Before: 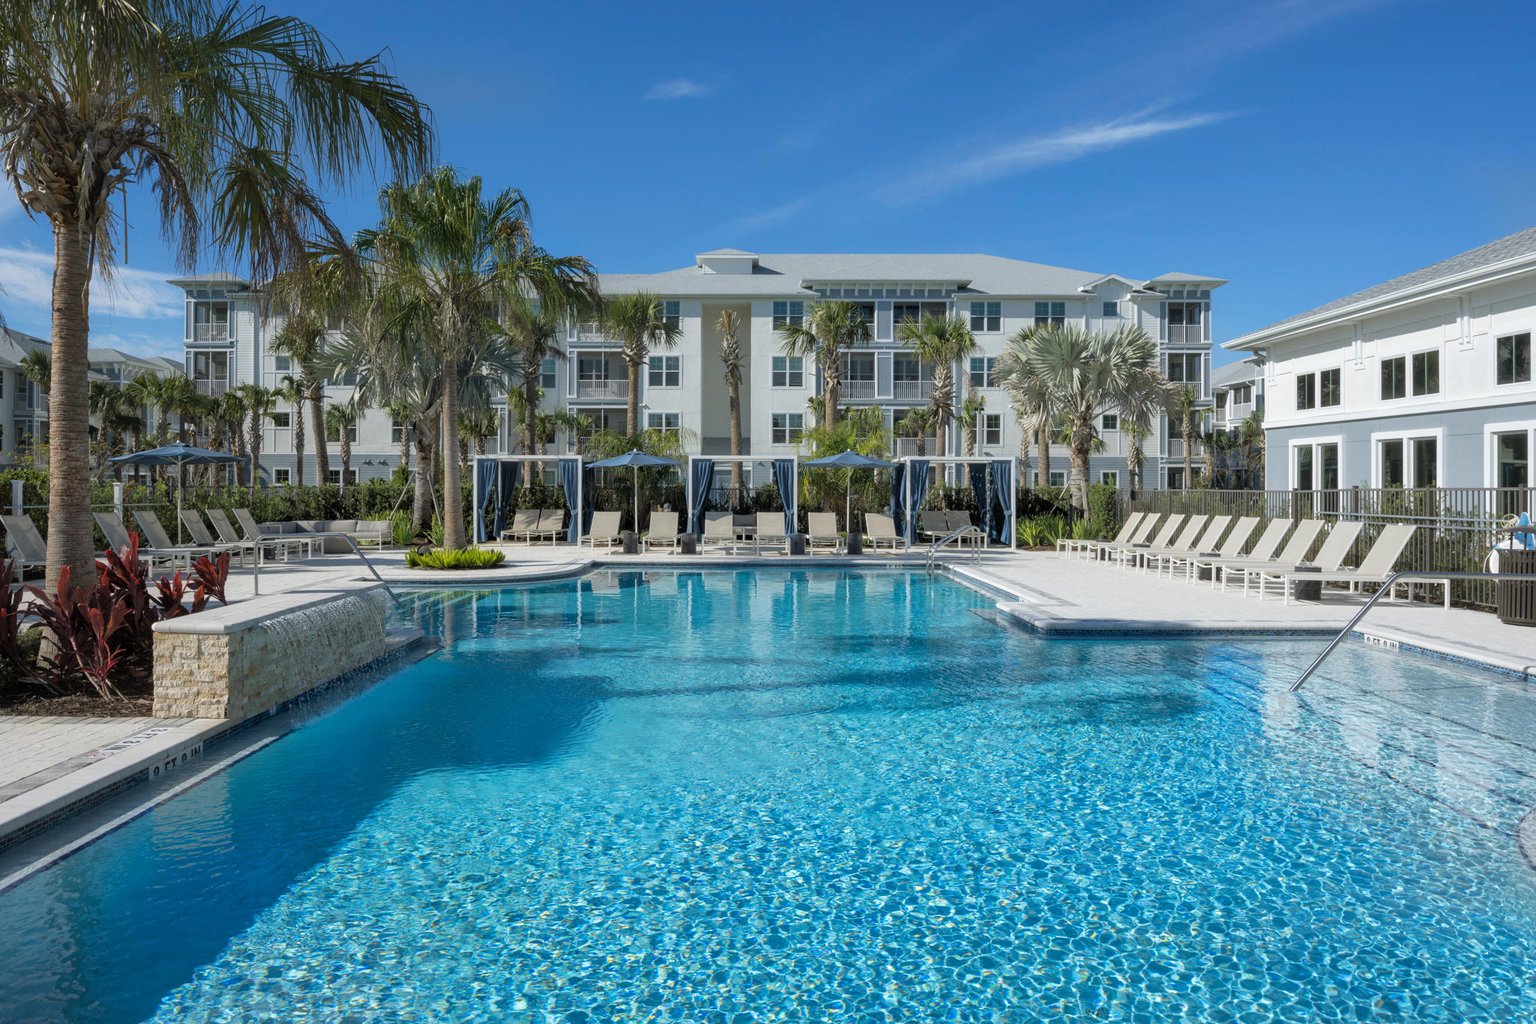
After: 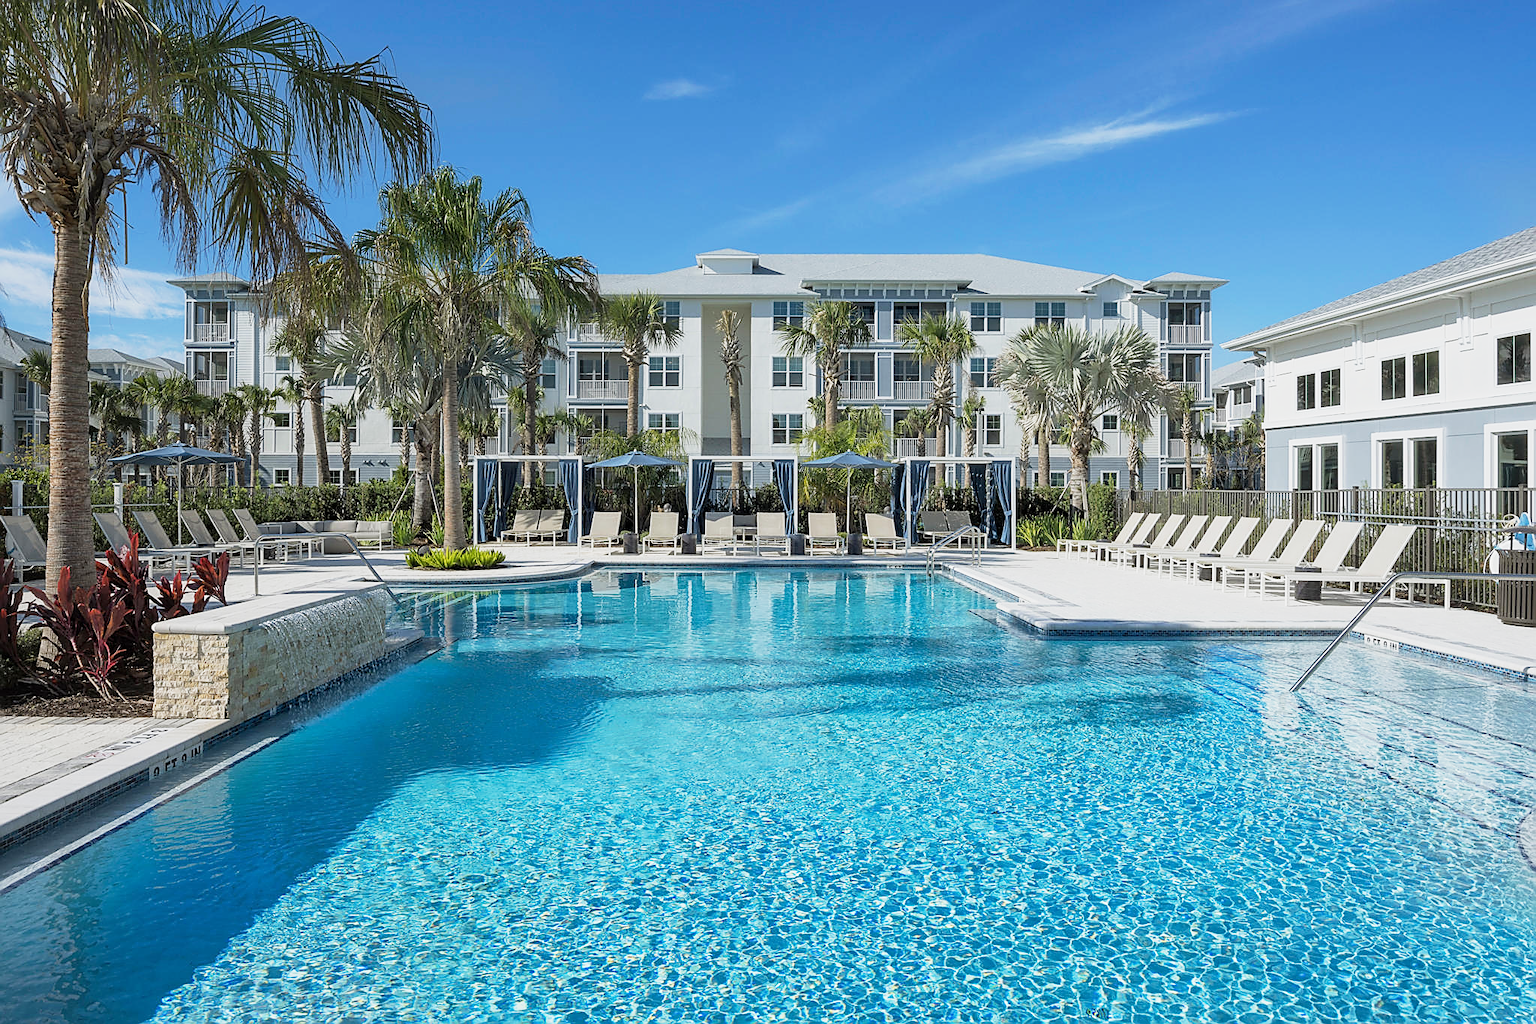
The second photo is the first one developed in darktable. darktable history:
base curve: curves: ch0 [(0, 0) (0.088, 0.125) (0.176, 0.251) (0.354, 0.501) (0.613, 0.749) (1, 0.877)], preserve colors none
sharpen: radius 1.423, amount 1.234, threshold 0.673
